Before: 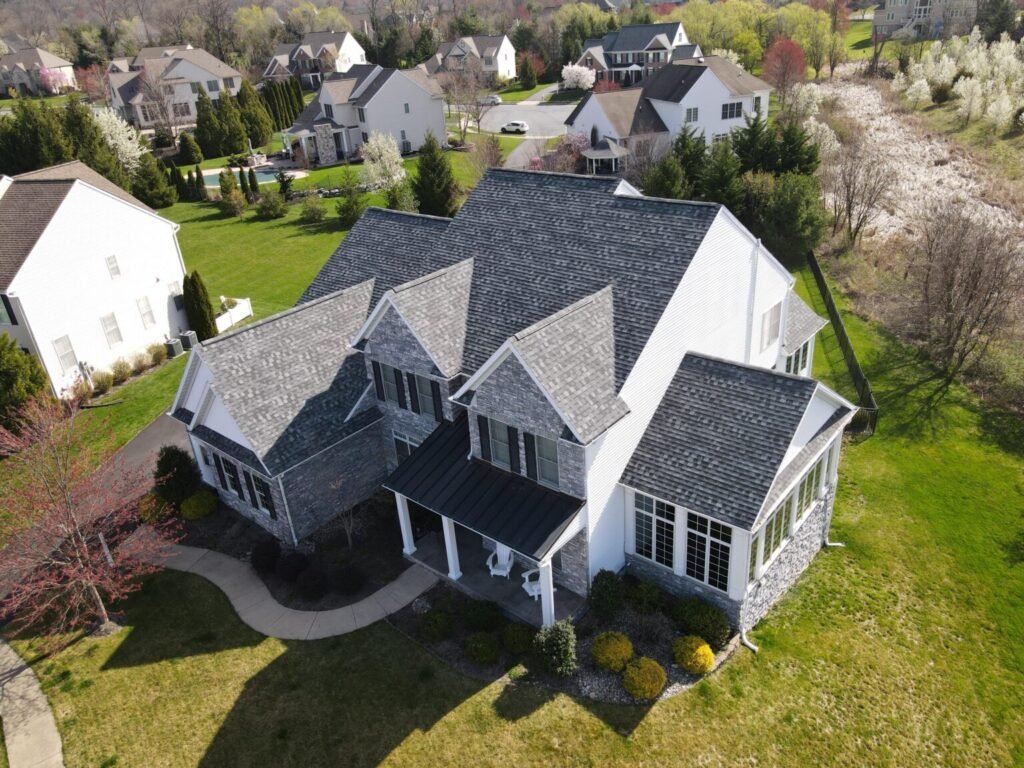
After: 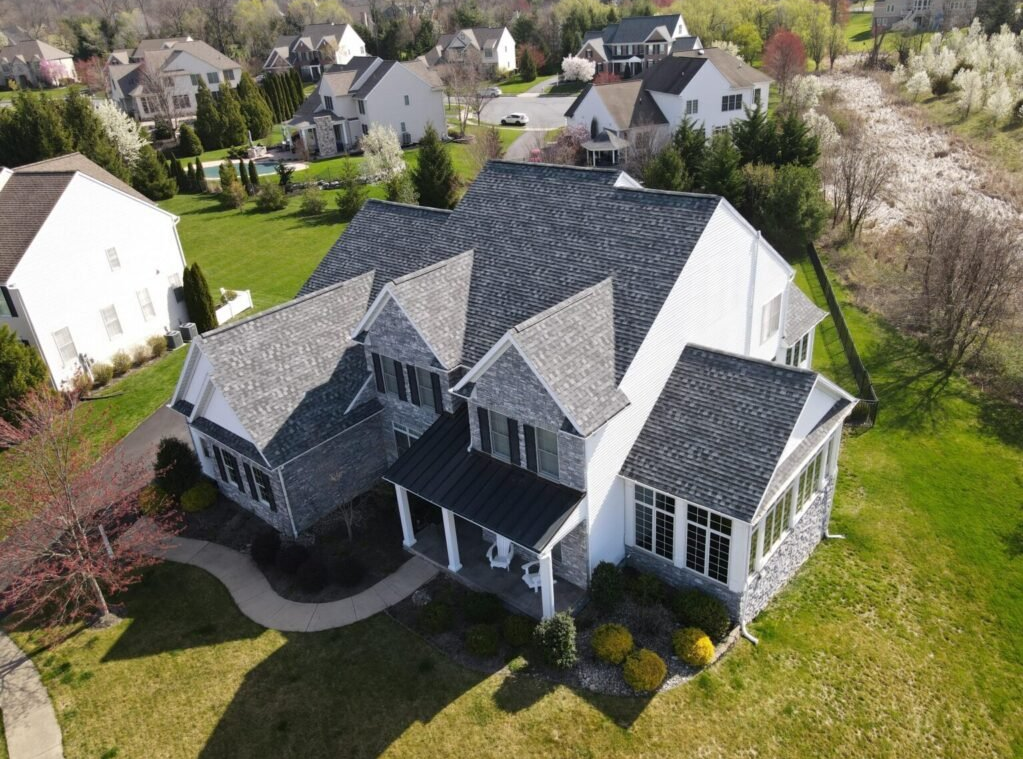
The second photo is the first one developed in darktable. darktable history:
exposure: compensate highlight preservation false
crop: top 1.049%, right 0.001%
